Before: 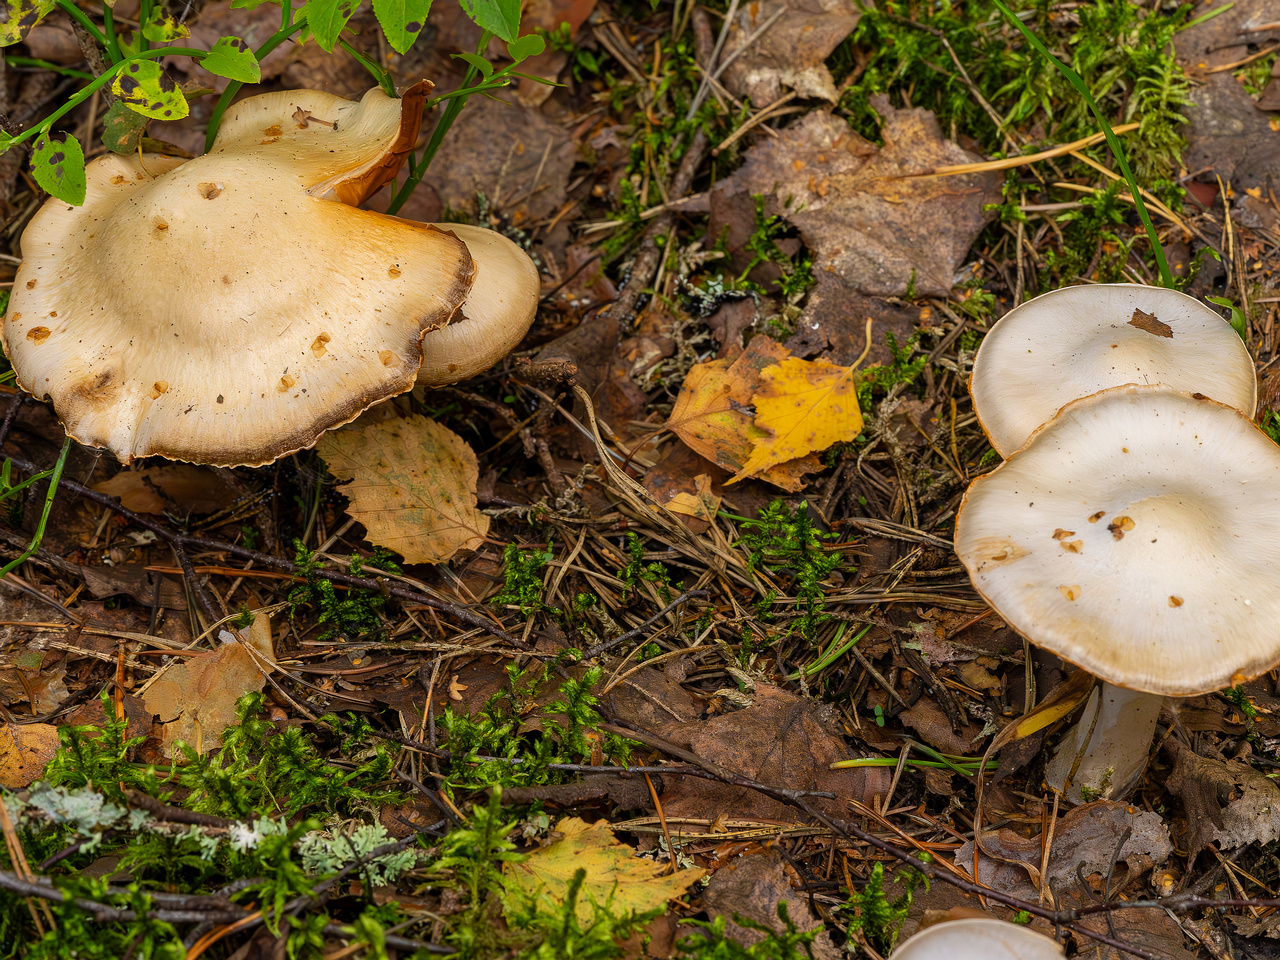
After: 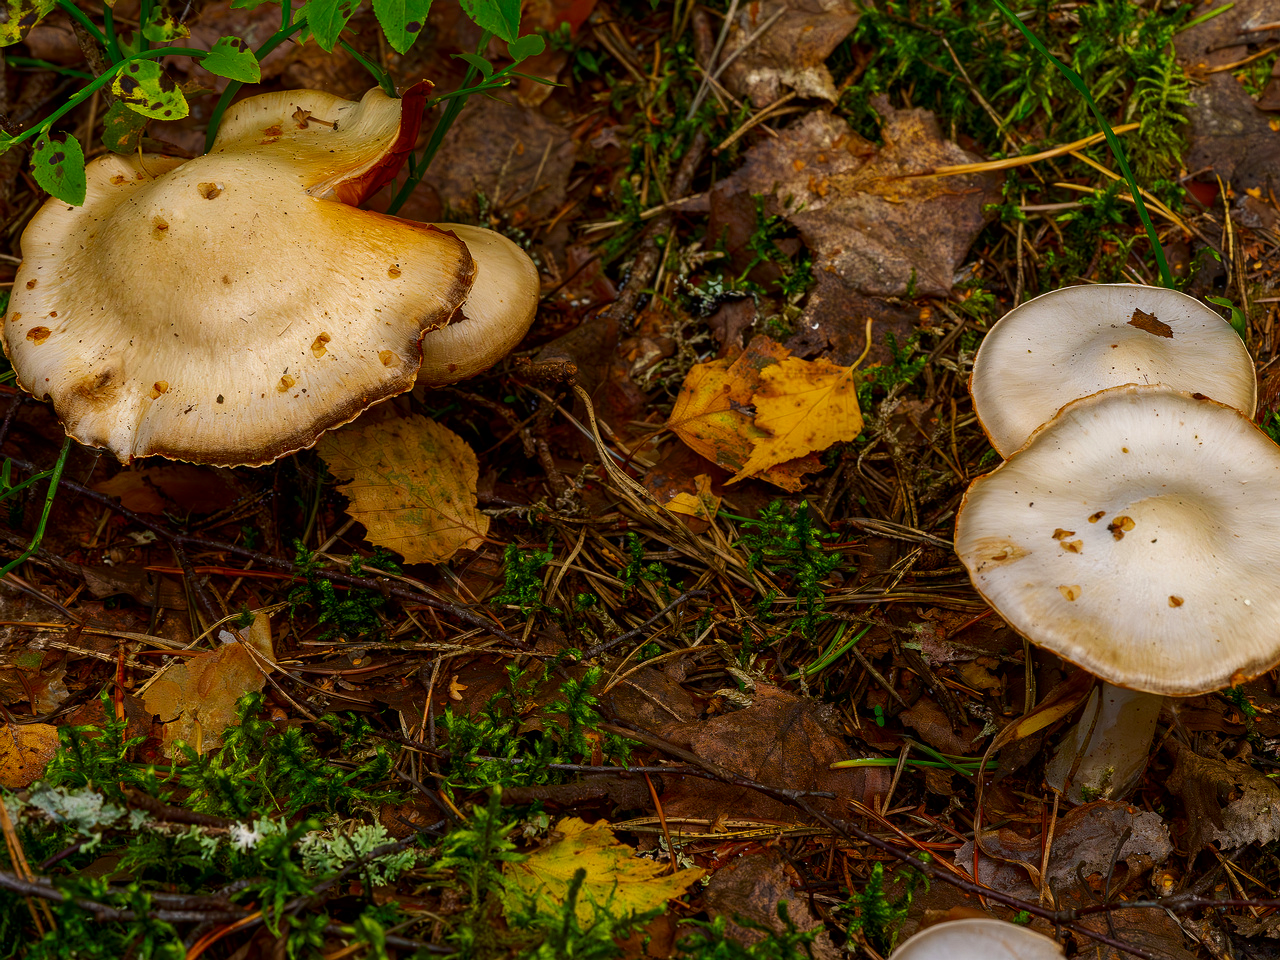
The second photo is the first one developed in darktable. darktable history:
white balance: emerald 1
contrast brightness saturation: brightness -0.25, saturation 0.2
